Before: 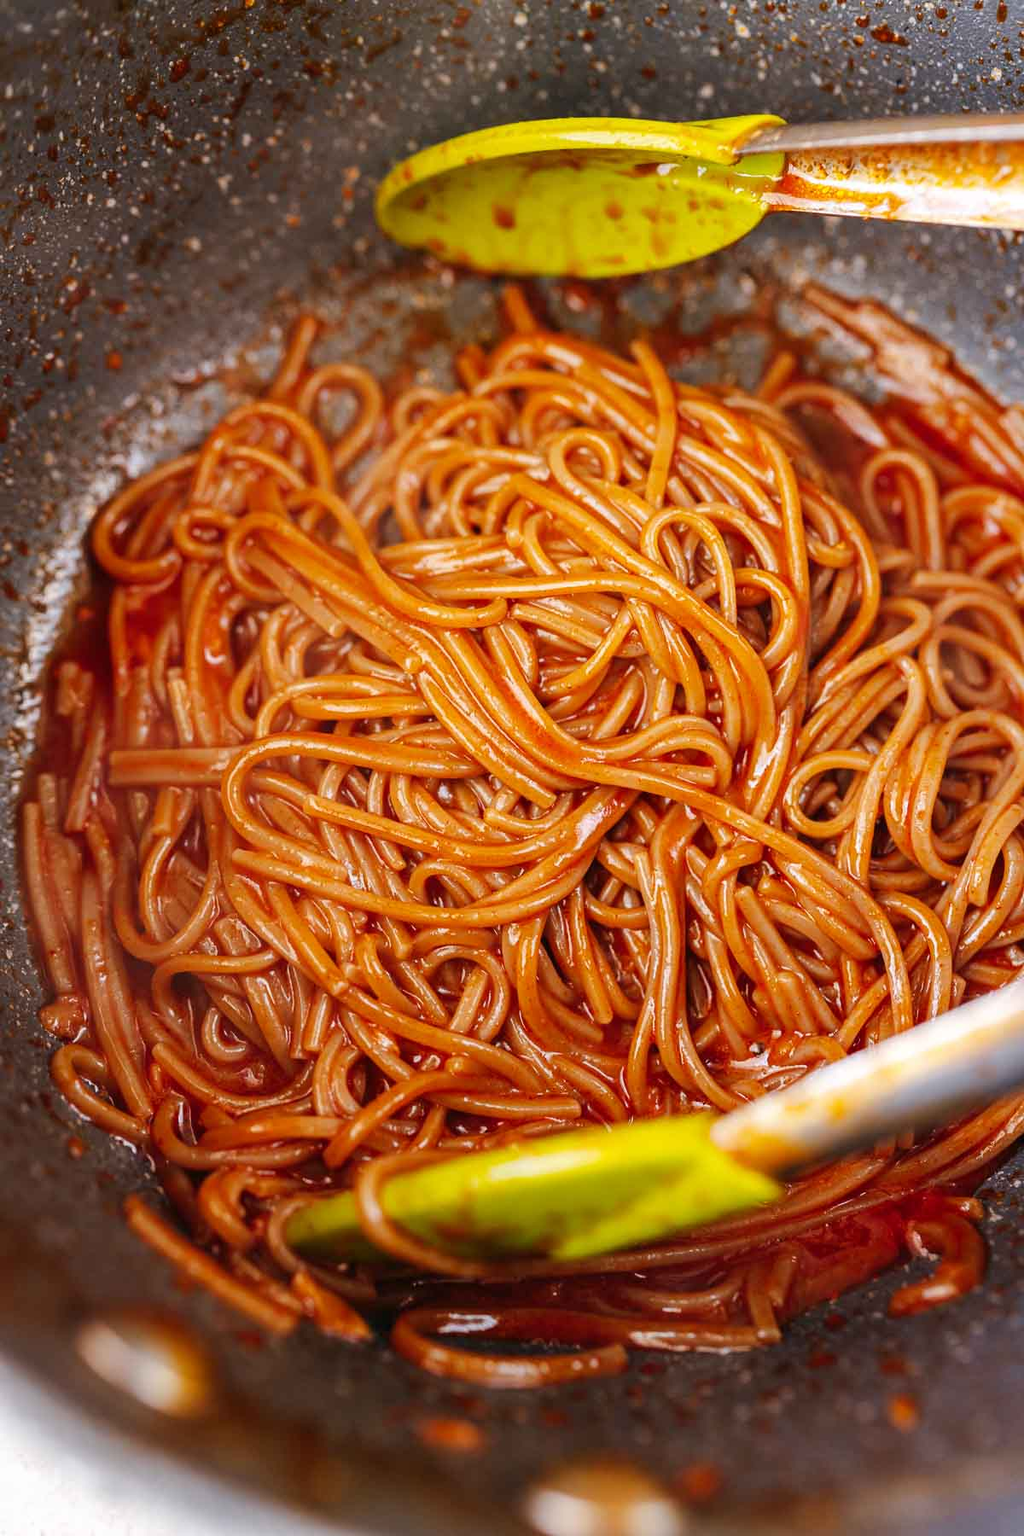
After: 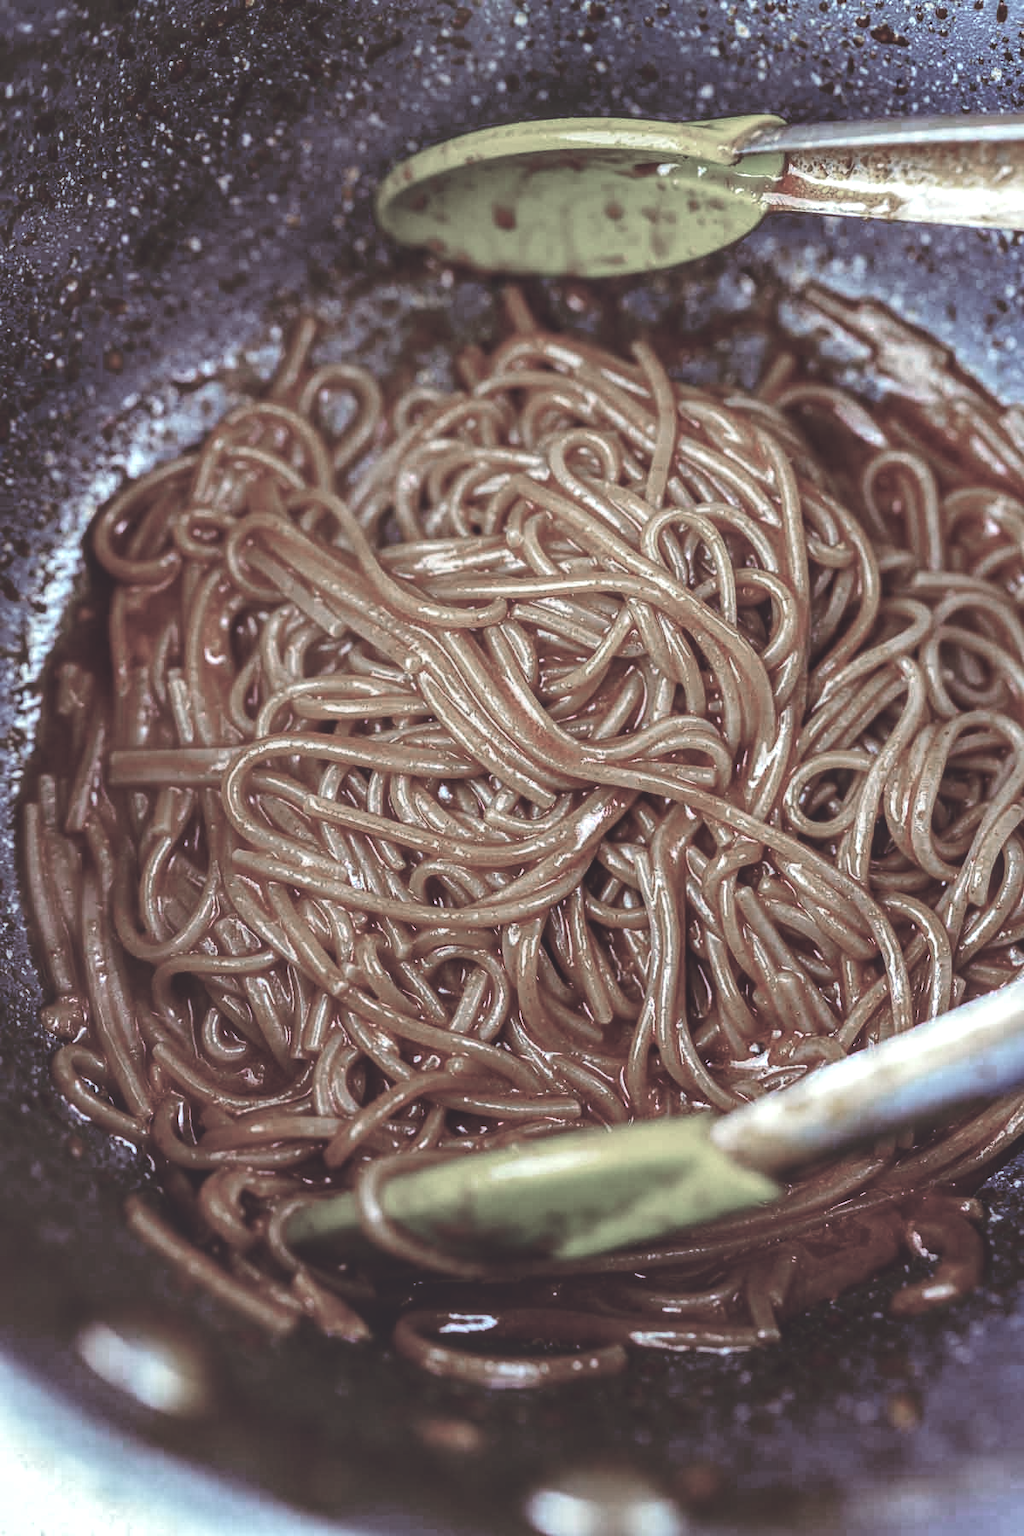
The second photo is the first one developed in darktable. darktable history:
local contrast: highlights 61%, detail 143%, midtone range 0.428
color balance: lift [1, 1.015, 1.004, 0.985], gamma [1, 0.958, 0.971, 1.042], gain [1, 0.956, 0.977, 1.044]
rgb curve: curves: ch0 [(0, 0.186) (0.314, 0.284) (0.576, 0.466) (0.805, 0.691) (0.936, 0.886)]; ch1 [(0, 0.186) (0.314, 0.284) (0.581, 0.534) (0.771, 0.746) (0.936, 0.958)]; ch2 [(0, 0.216) (0.275, 0.39) (1, 1)], mode RGB, independent channels, compensate middle gray true, preserve colors none
white balance: red 1.011, blue 0.982
shadows and highlights: shadows 20.91, highlights -35.45, soften with gaussian
color zones: curves: ch0 [(0, 0.613) (0.01, 0.613) (0.245, 0.448) (0.498, 0.529) (0.642, 0.665) (0.879, 0.777) (0.99, 0.613)]; ch1 [(0, 0.272) (0.219, 0.127) (0.724, 0.346)]
